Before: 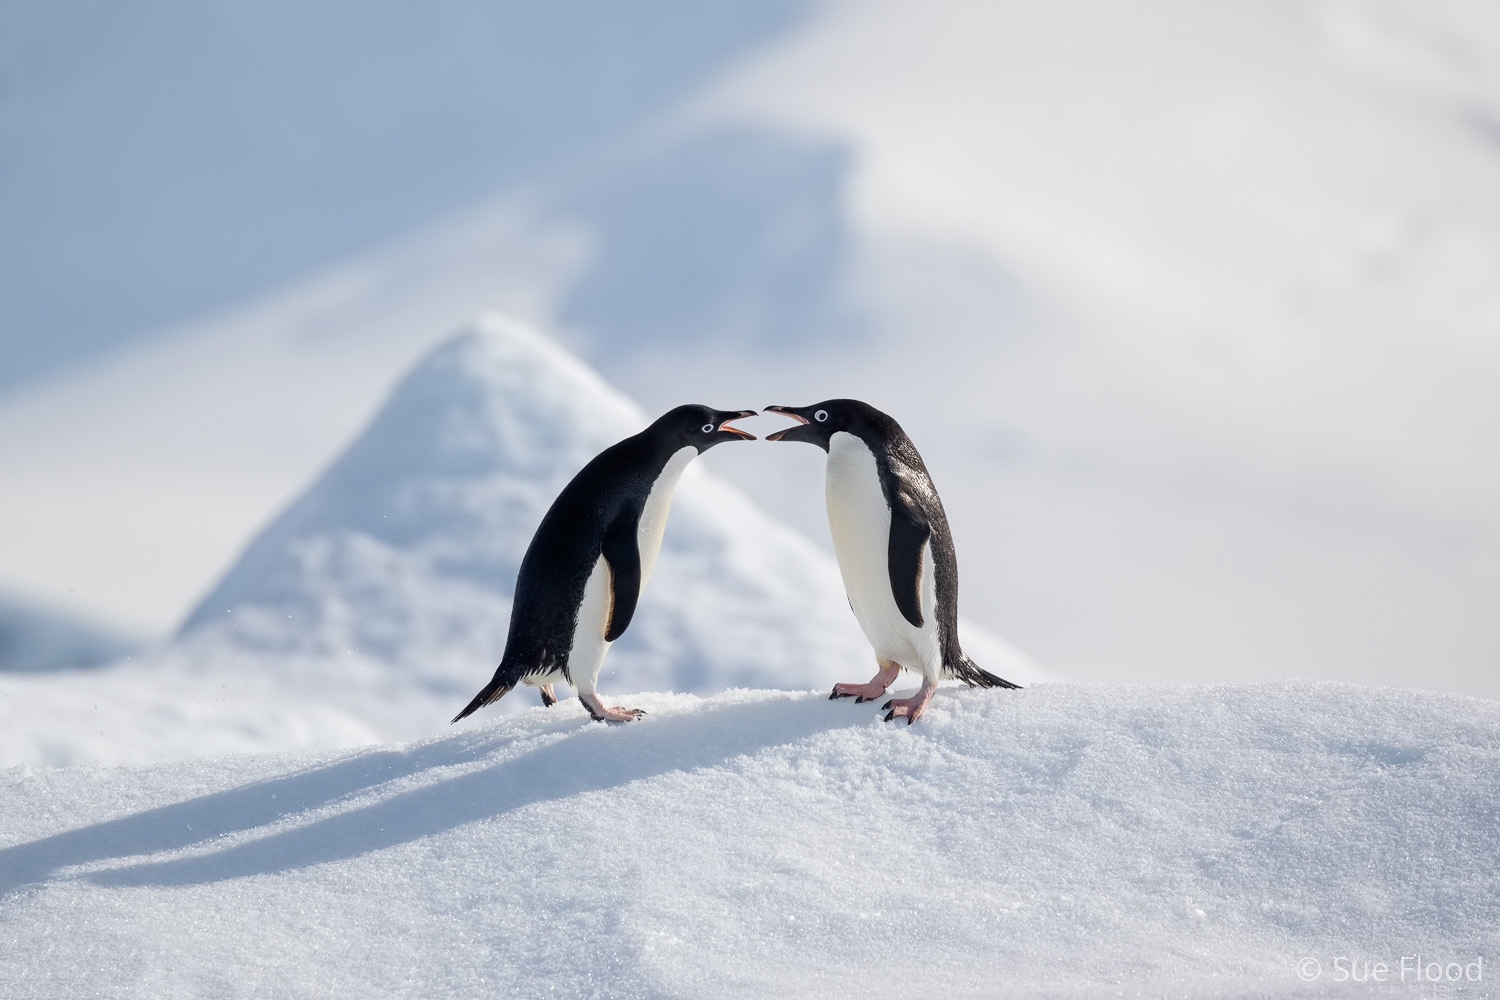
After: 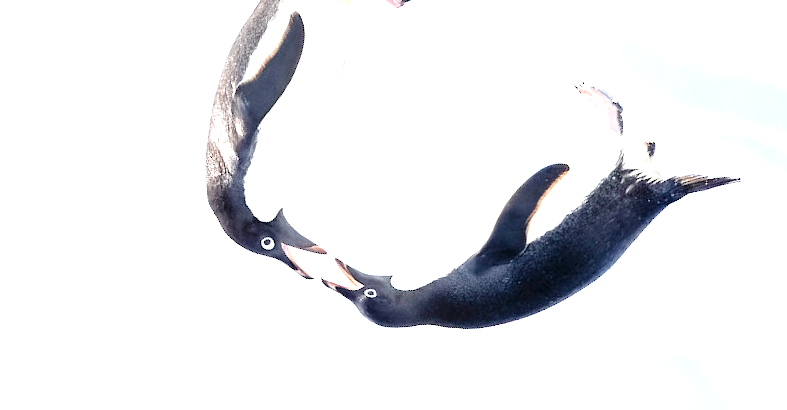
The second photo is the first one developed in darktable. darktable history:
contrast brightness saturation: brightness 0.142
tone curve: curves: ch0 [(0, 0) (0.004, 0.001) (0.133, 0.112) (0.325, 0.362) (0.832, 0.893) (1, 1)], preserve colors none
exposure: exposure 1.993 EV, compensate highlight preservation false
local contrast: mode bilateral grid, contrast 20, coarseness 49, detail 119%, midtone range 0.2
crop and rotate: angle 147.91°, left 9.16%, top 15.568%, right 4.578%, bottom 16.917%
